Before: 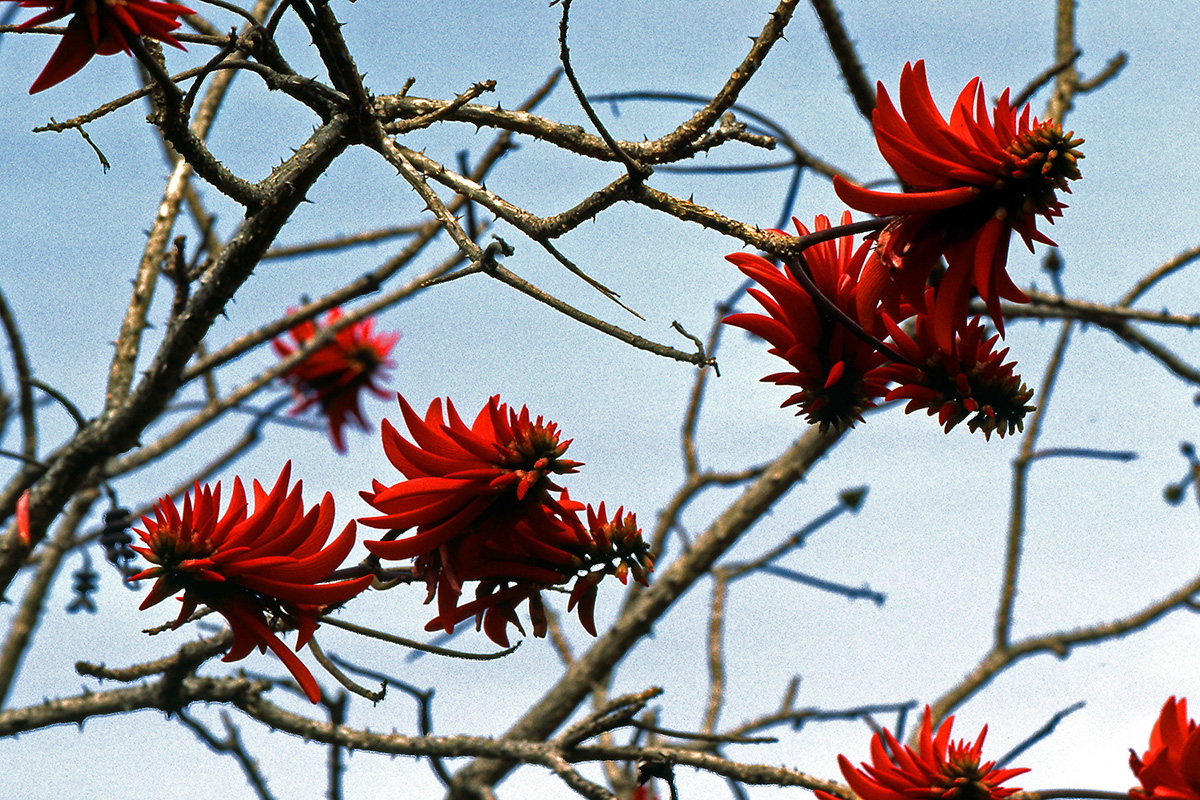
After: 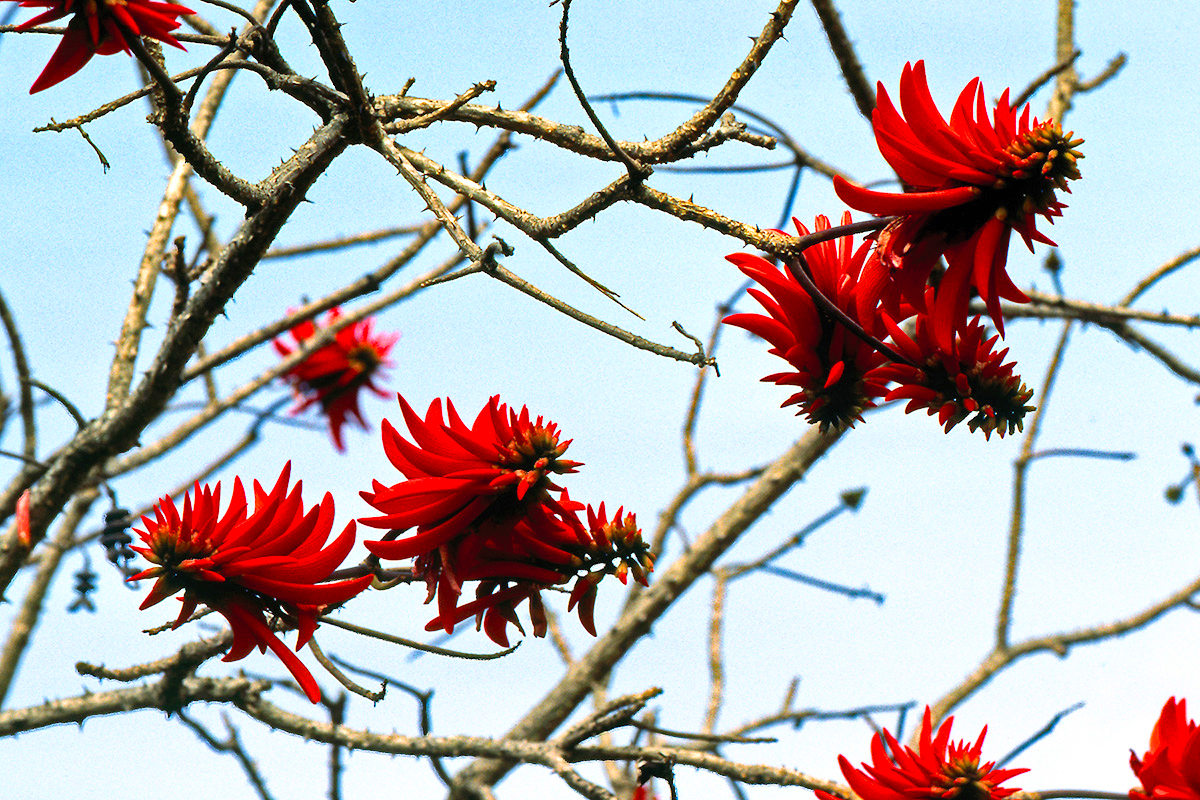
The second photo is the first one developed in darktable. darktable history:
contrast brightness saturation: contrast 0.244, brightness 0.261, saturation 0.372
